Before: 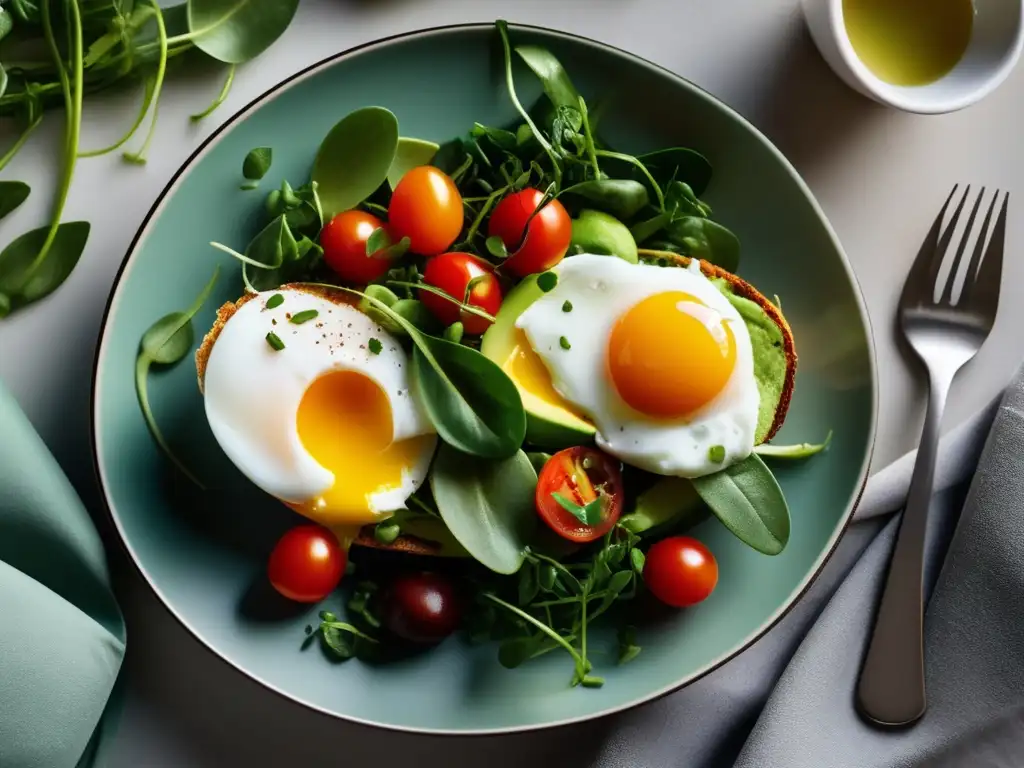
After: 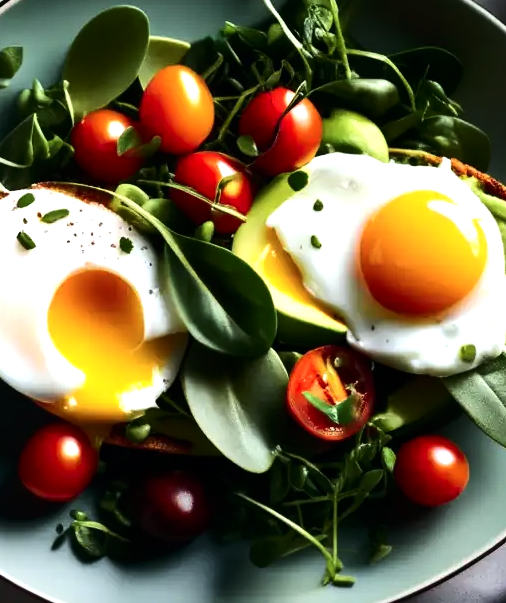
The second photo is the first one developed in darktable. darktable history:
tone curve: curves: ch0 [(0, 0) (0.227, 0.17) (0.766, 0.774) (1, 1)]; ch1 [(0, 0) (0.114, 0.127) (0.437, 0.452) (0.498, 0.498) (0.529, 0.541) (0.579, 0.589) (1, 1)]; ch2 [(0, 0) (0.233, 0.259) (0.493, 0.492) (0.587, 0.573) (1, 1)], color space Lab, independent channels, preserve colors none
crop and rotate: angle 0.02°, left 24.353%, top 13.219%, right 26.156%, bottom 8.224%
tone equalizer: -8 EV -0.75 EV, -7 EV -0.7 EV, -6 EV -0.6 EV, -5 EV -0.4 EV, -3 EV 0.4 EV, -2 EV 0.6 EV, -1 EV 0.7 EV, +0 EV 0.75 EV, edges refinement/feathering 500, mask exposure compensation -1.57 EV, preserve details no
